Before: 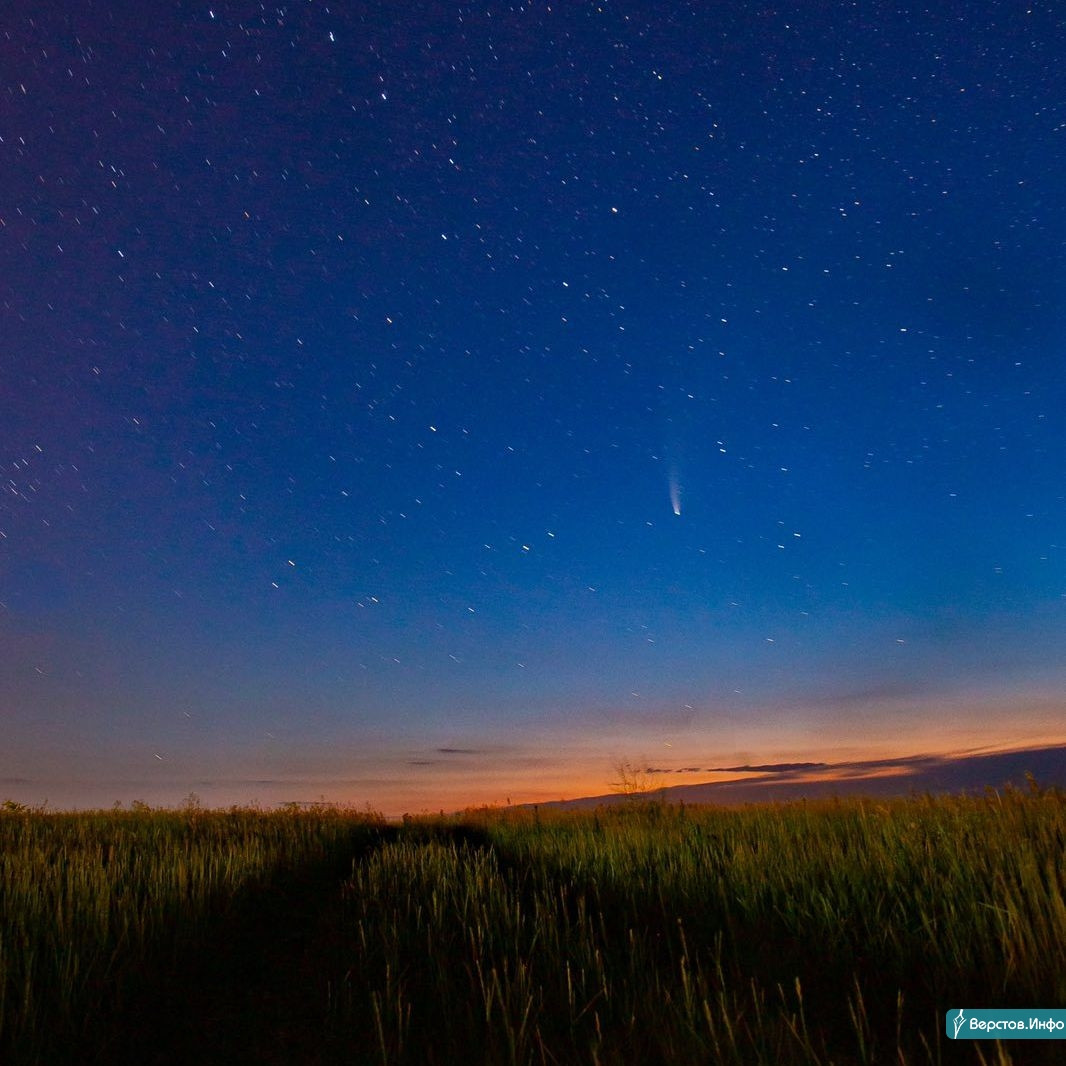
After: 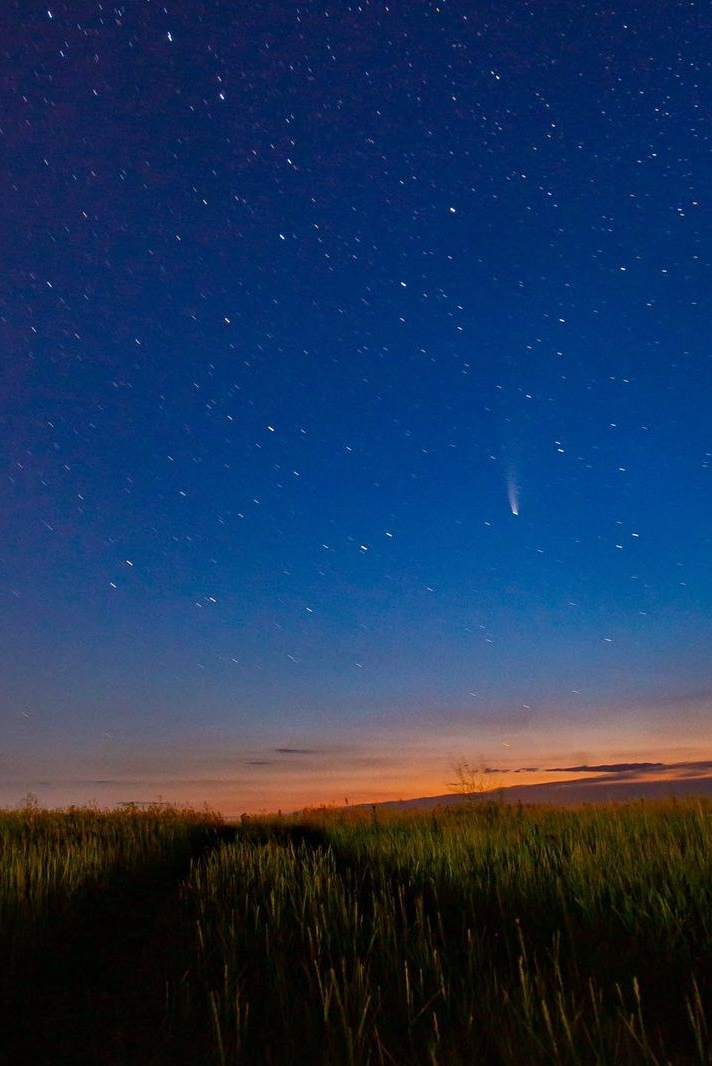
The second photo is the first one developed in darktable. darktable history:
crop and rotate: left 15.258%, right 17.924%
